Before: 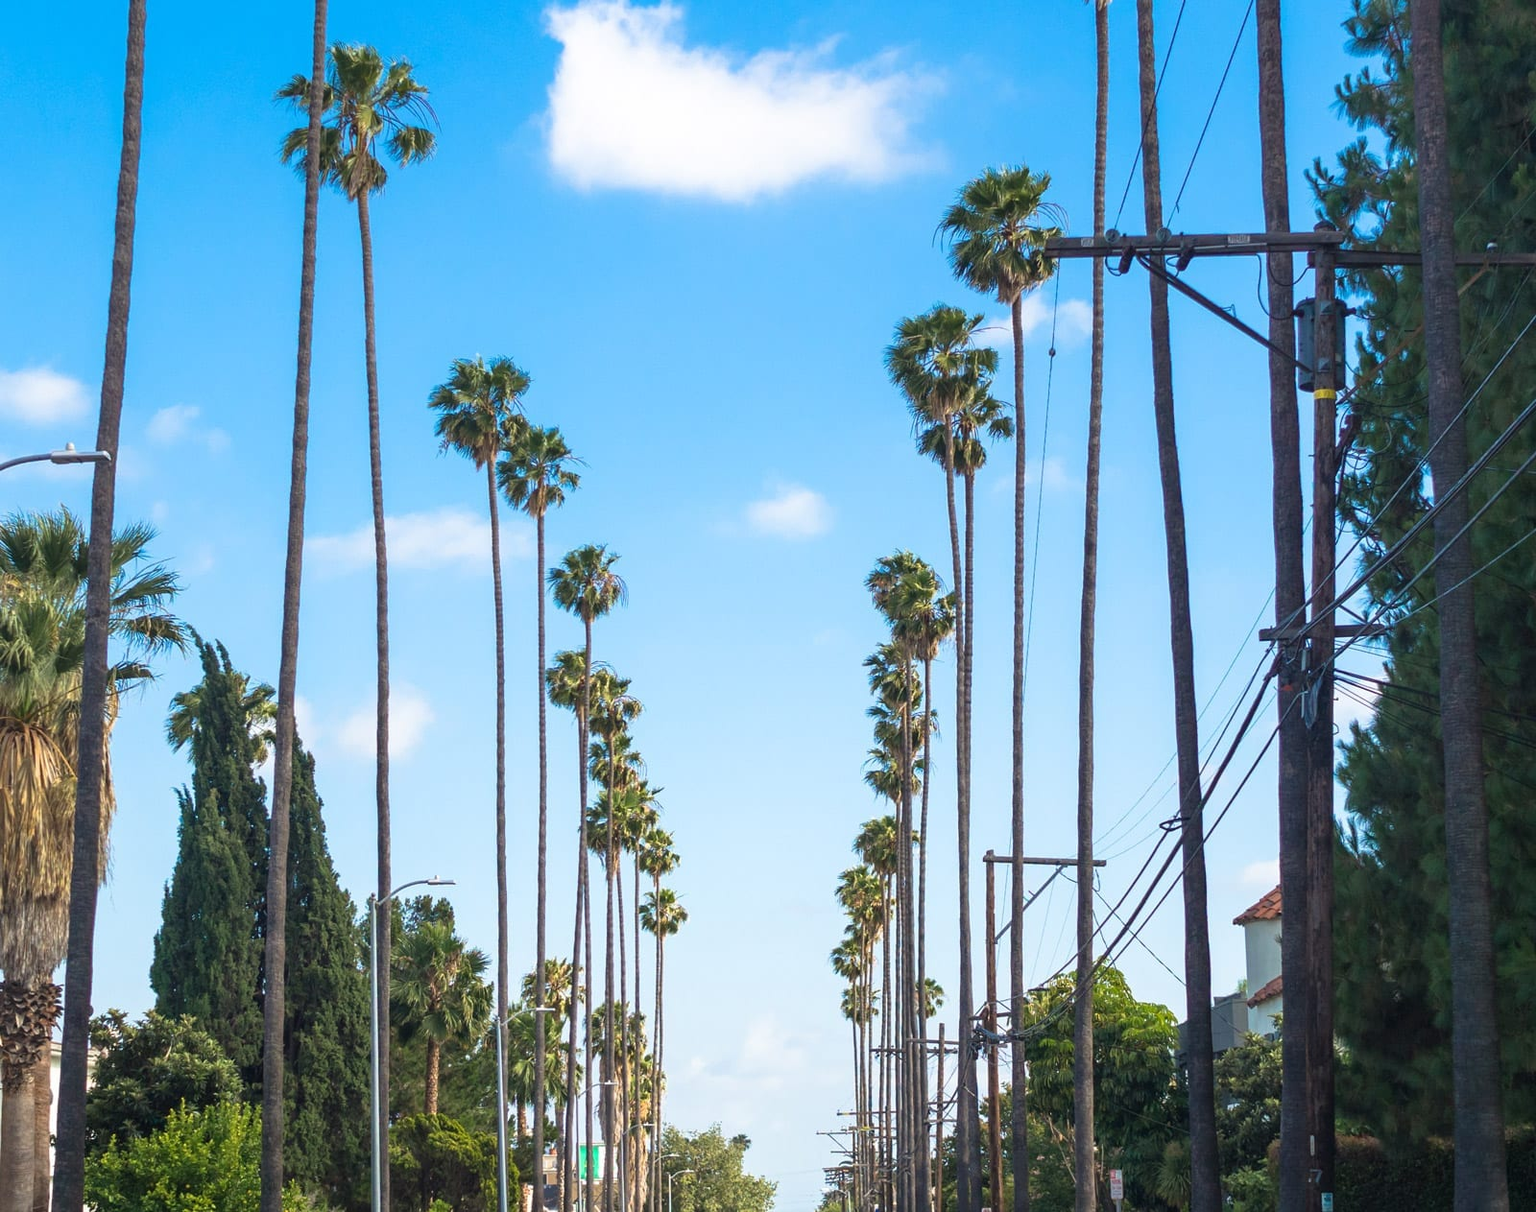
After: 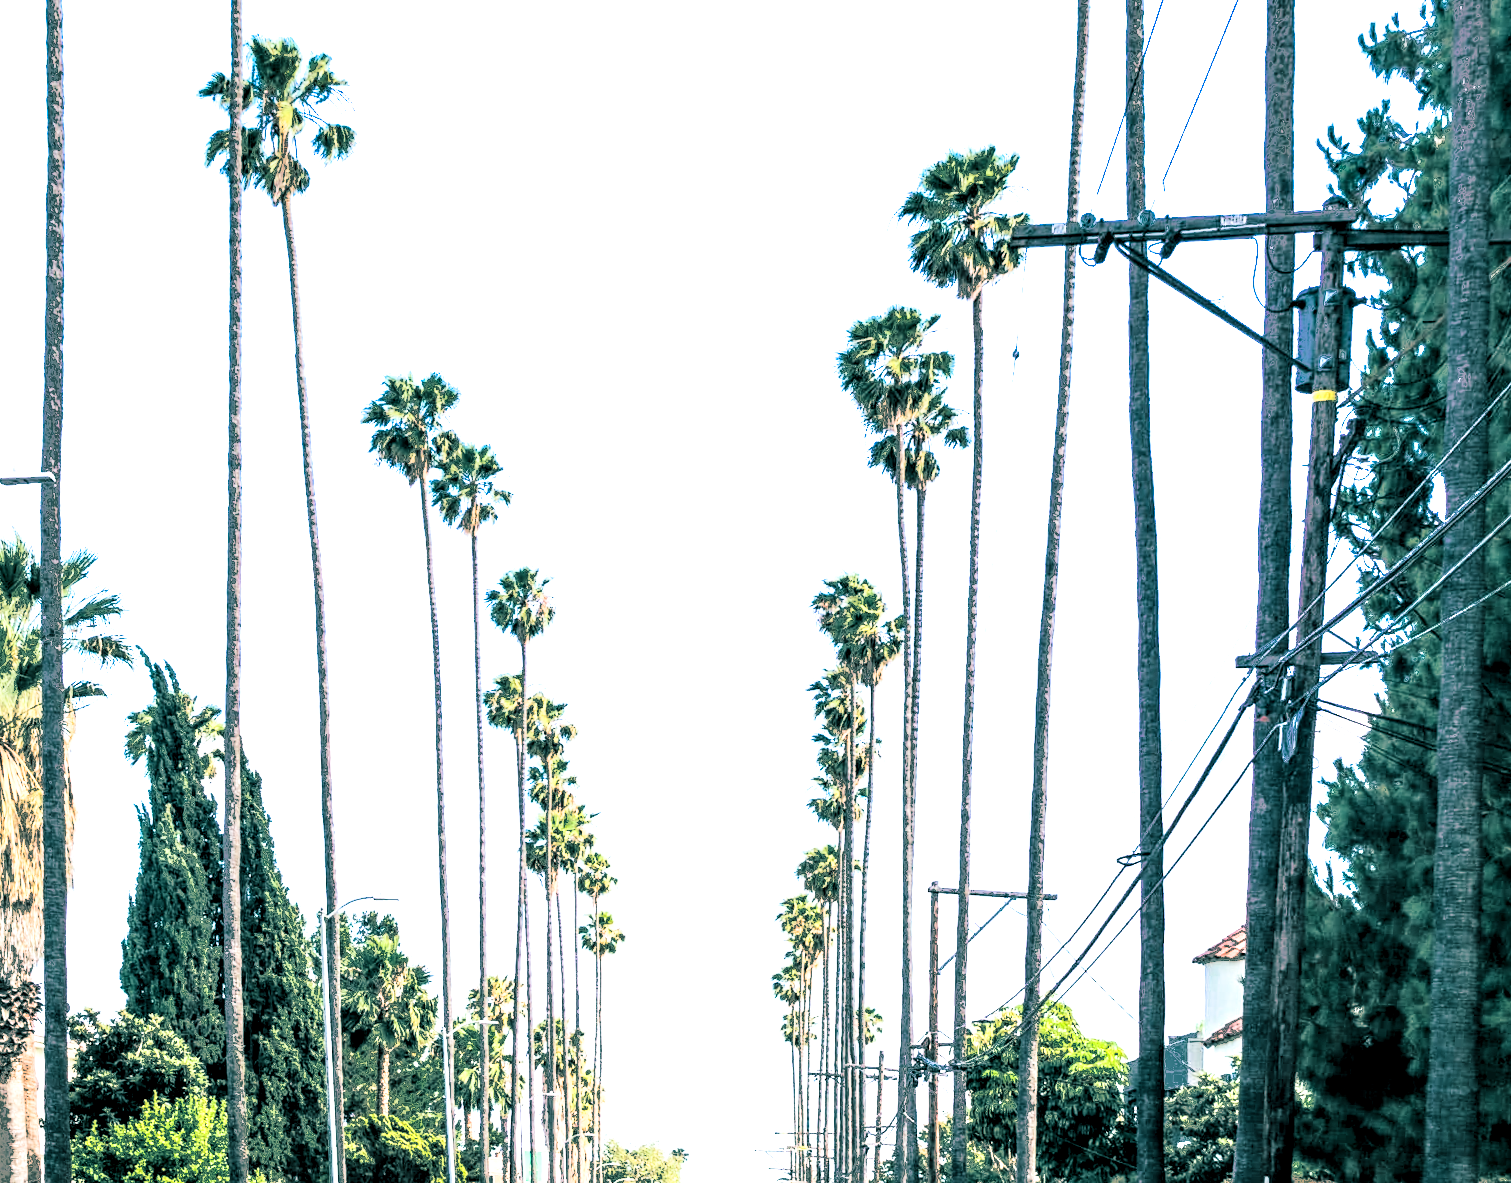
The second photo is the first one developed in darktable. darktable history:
fill light: exposure -0.73 EV, center 0.69, width 2.2
rgb curve: curves: ch0 [(0, 0) (0.21, 0.15) (0.24, 0.21) (0.5, 0.75) (0.75, 0.96) (0.89, 0.99) (1, 1)]; ch1 [(0, 0.02) (0.21, 0.13) (0.25, 0.2) (0.5, 0.67) (0.75, 0.9) (0.89, 0.97) (1, 1)]; ch2 [(0, 0.02) (0.21, 0.13) (0.25, 0.2) (0.5, 0.67) (0.75, 0.9) (0.89, 0.97) (1, 1)], compensate middle gray true
exposure: black level correction 0, exposure 0.7 EV, compensate exposure bias true, compensate highlight preservation false
local contrast: highlights 60%, shadows 60%, detail 160%
split-toning: shadows › hue 183.6°, shadows › saturation 0.52, highlights › hue 0°, highlights › saturation 0
rotate and perspective: rotation 0.062°, lens shift (vertical) 0.115, lens shift (horizontal) -0.133, crop left 0.047, crop right 0.94, crop top 0.061, crop bottom 0.94
